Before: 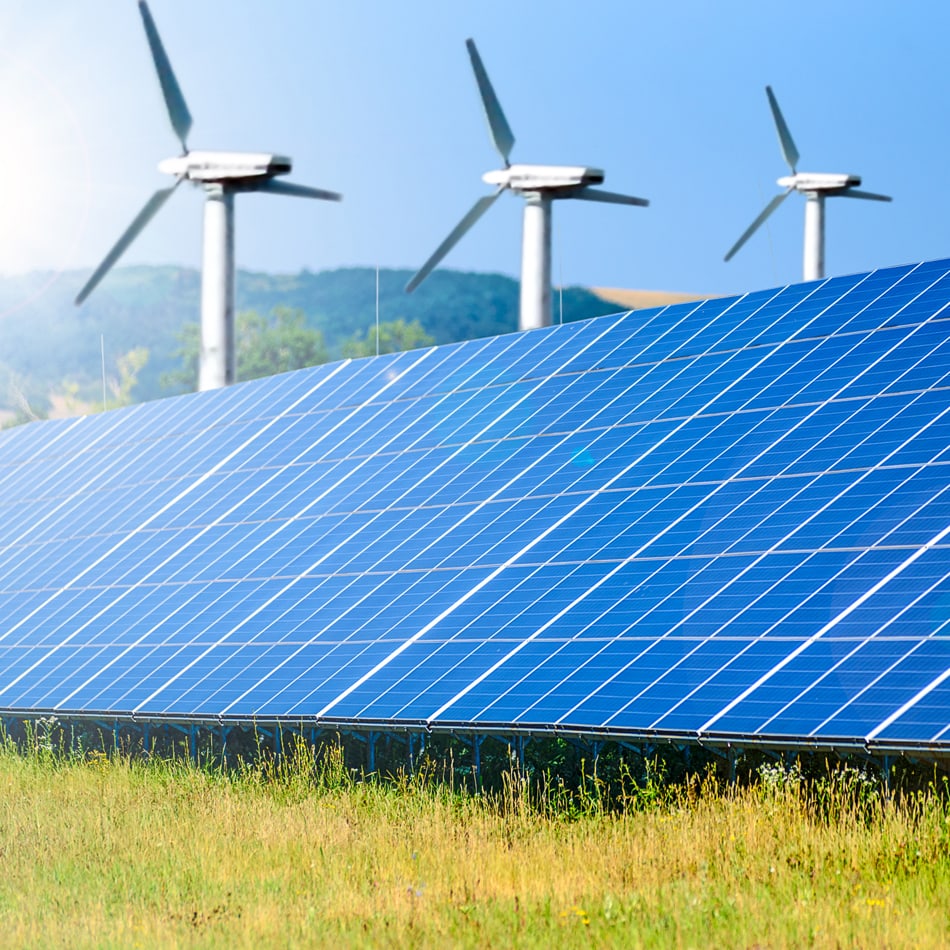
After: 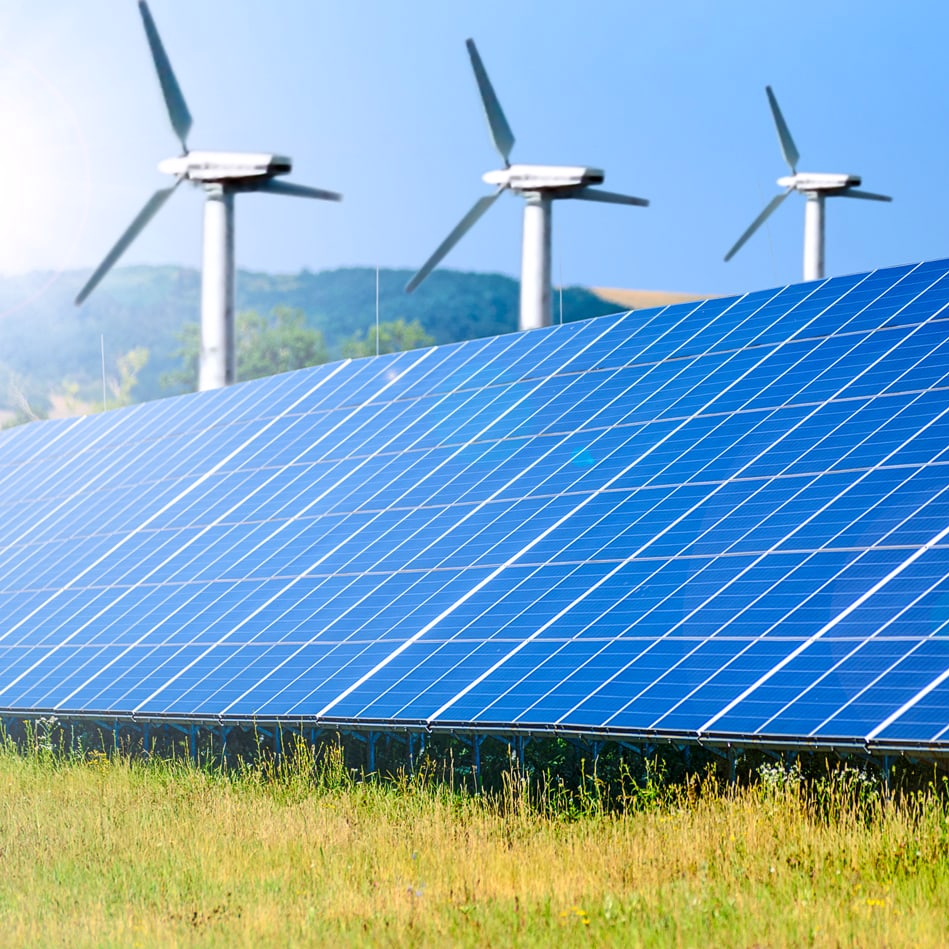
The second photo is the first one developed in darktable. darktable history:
white balance: red 1.004, blue 1.024
